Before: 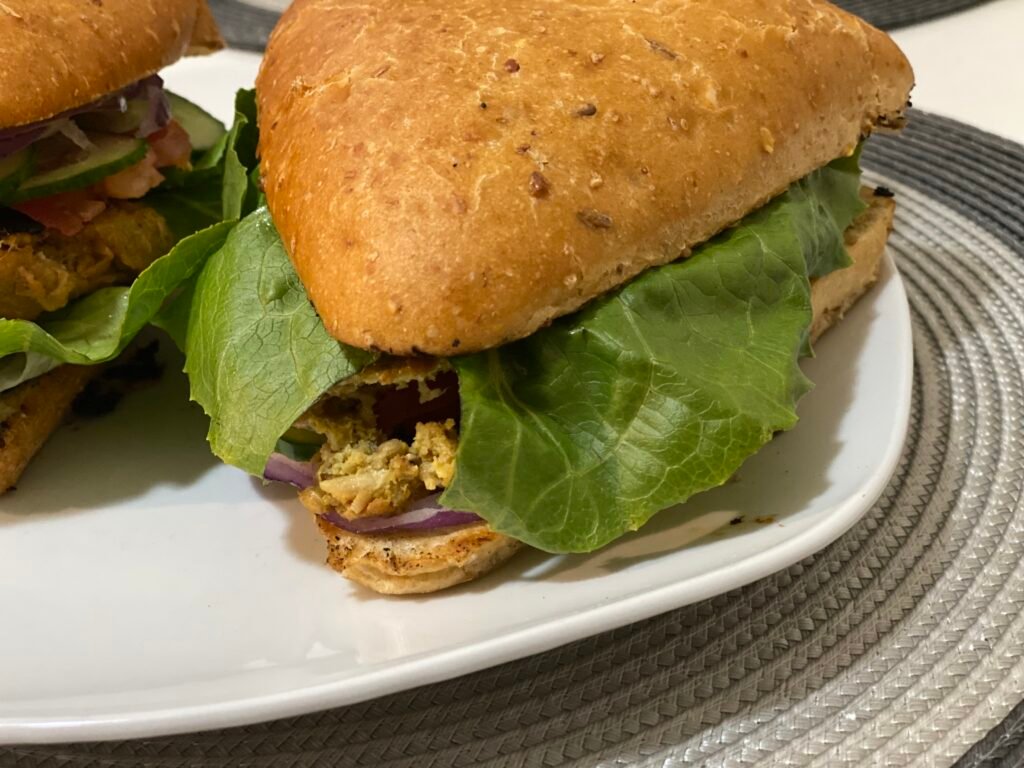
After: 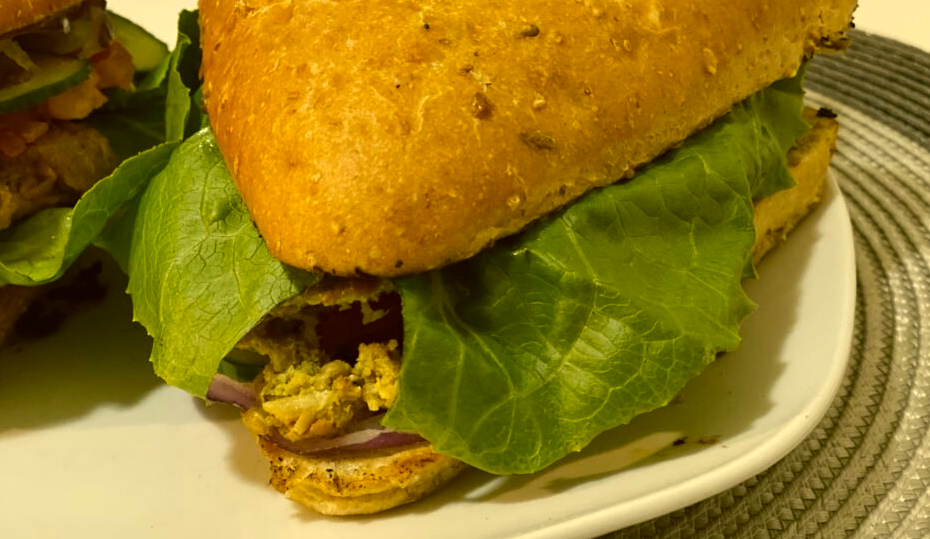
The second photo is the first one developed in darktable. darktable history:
color correction: highlights a* 0.162, highlights b* 29.53, shadows a* -0.162, shadows b* 21.09
crop: left 5.596%, top 10.314%, right 3.534%, bottom 19.395%
